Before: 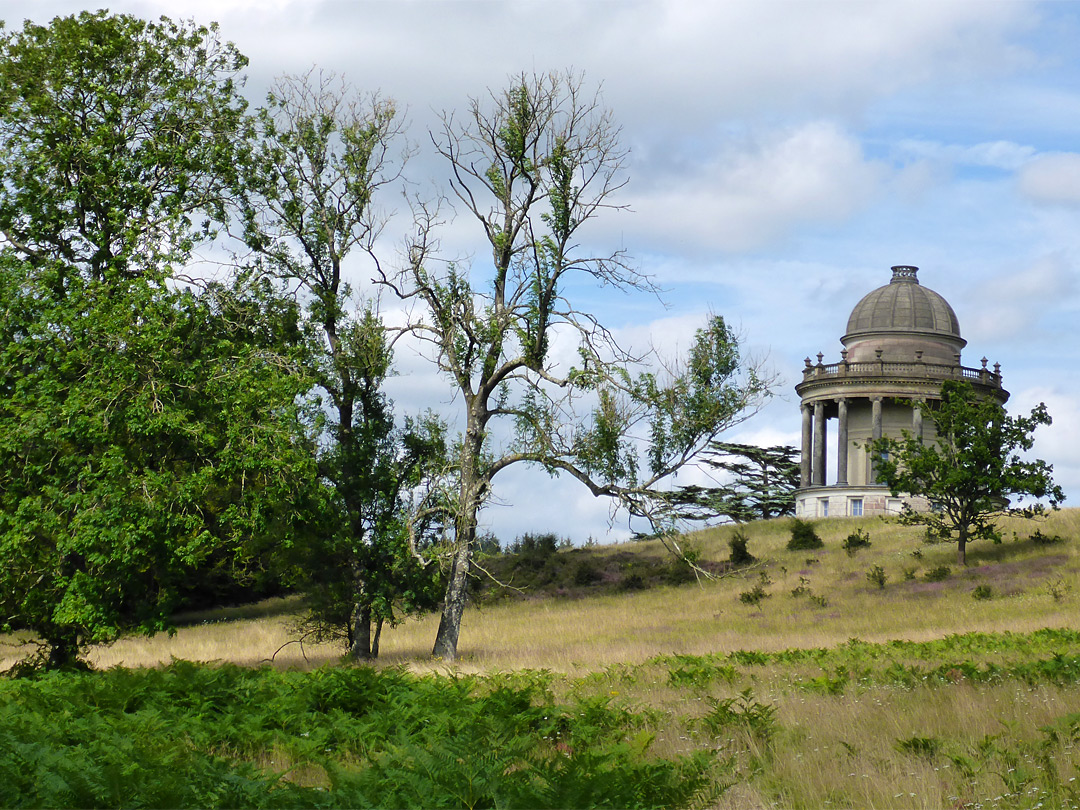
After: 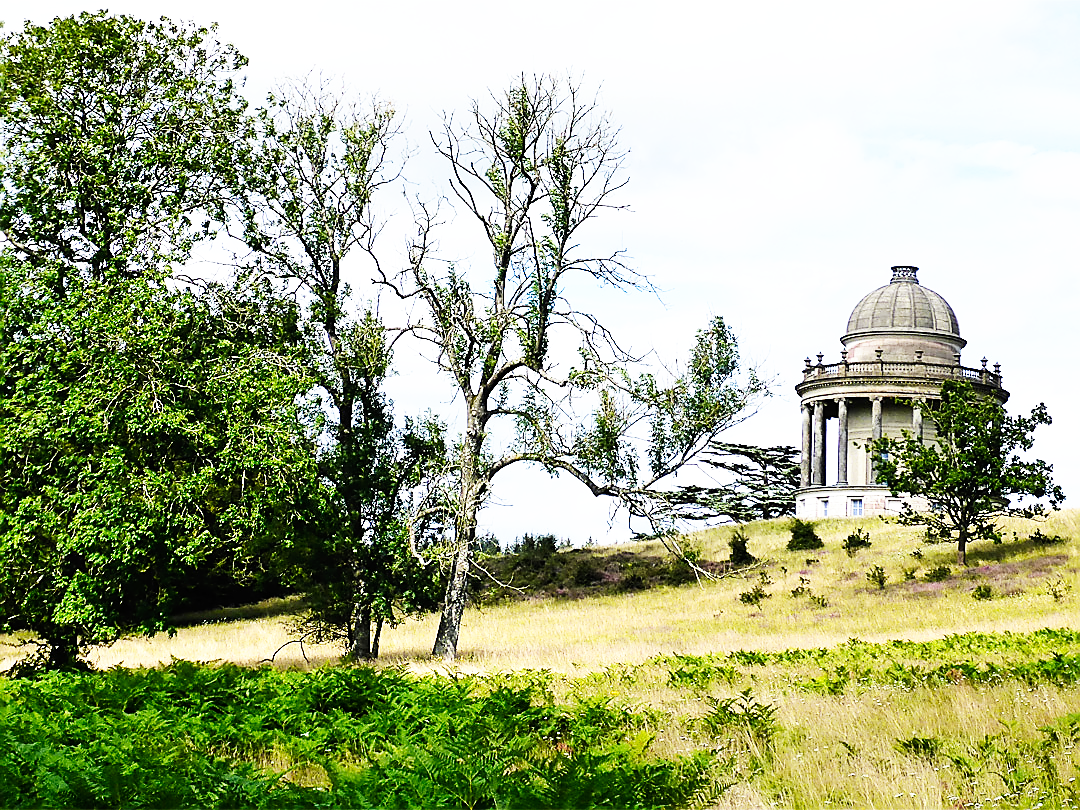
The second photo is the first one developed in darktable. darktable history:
tone equalizer: -8 EV -0.417 EV, -7 EV -0.389 EV, -6 EV -0.333 EV, -5 EV -0.222 EV, -3 EV 0.222 EV, -2 EV 0.333 EV, -1 EV 0.389 EV, +0 EV 0.417 EV, edges refinement/feathering 500, mask exposure compensation -1.57 EV, preserve details no
sharpen: radius 1.4, amount 1.25, threshold 0.7
base curve: curves: ch0 [(0, 0) (0.007, 0.004) (0.027, 0.03) (0.046, 0.07) (0.207, 0.54) (0.442, 0.872) (0.673, 0.972) (1, 1)], preserve colors none
white balance: emerald 1
